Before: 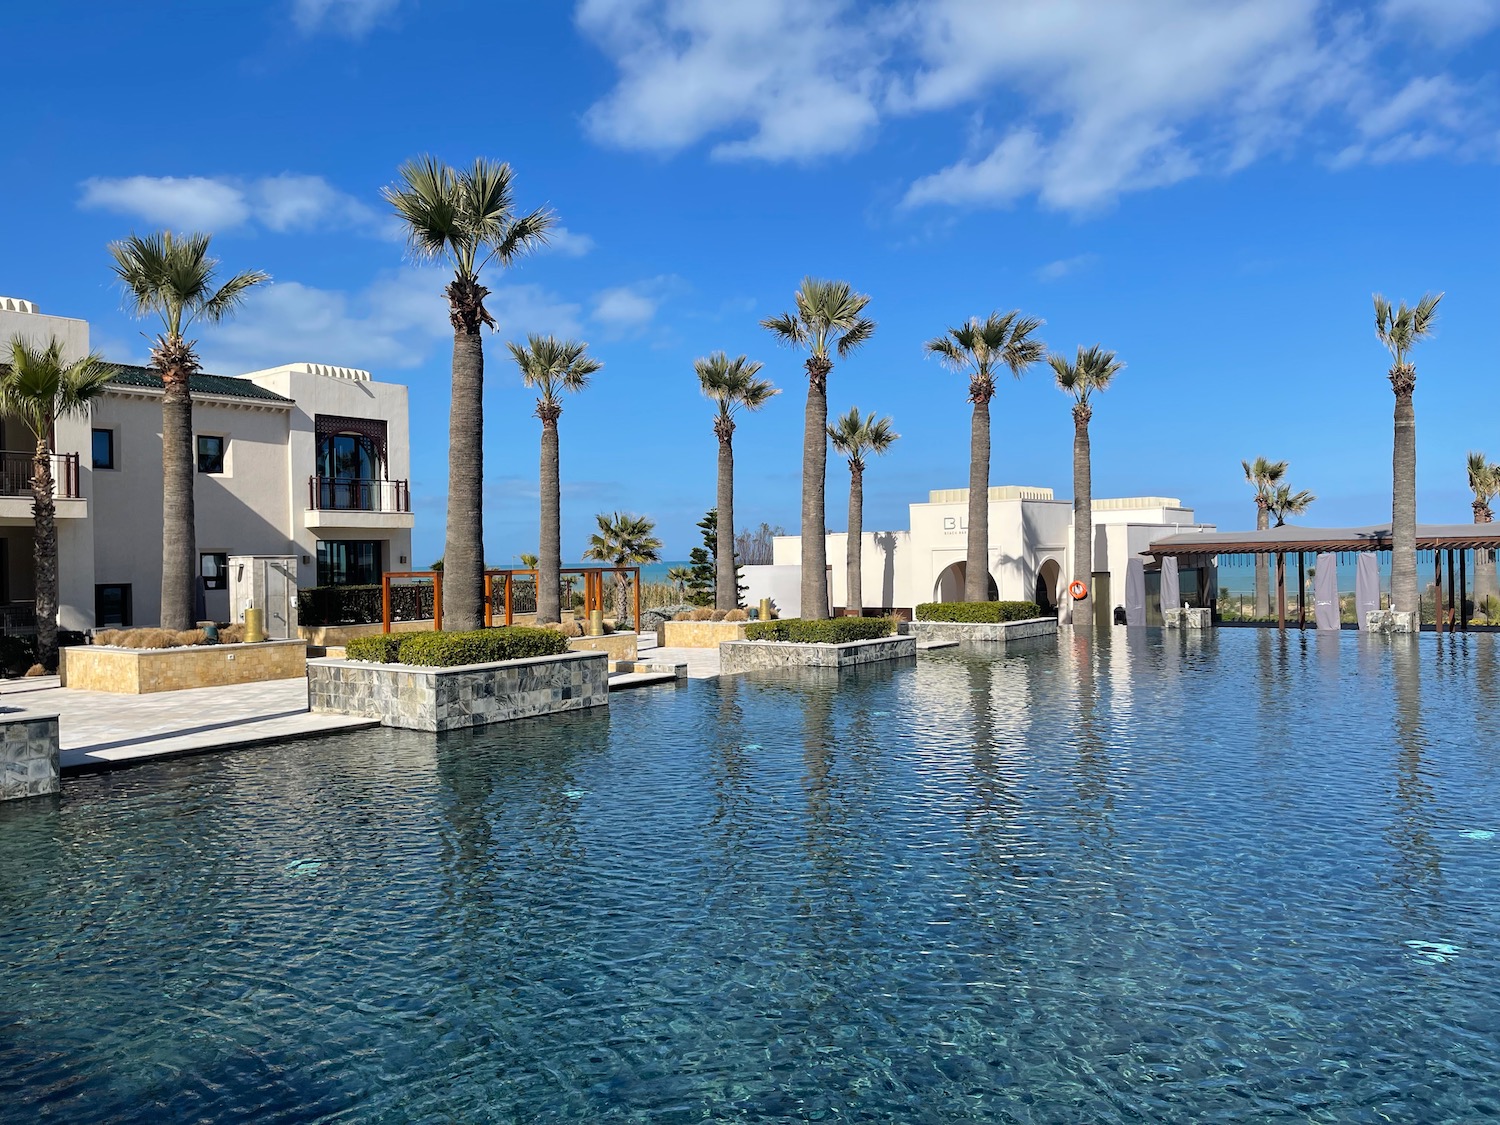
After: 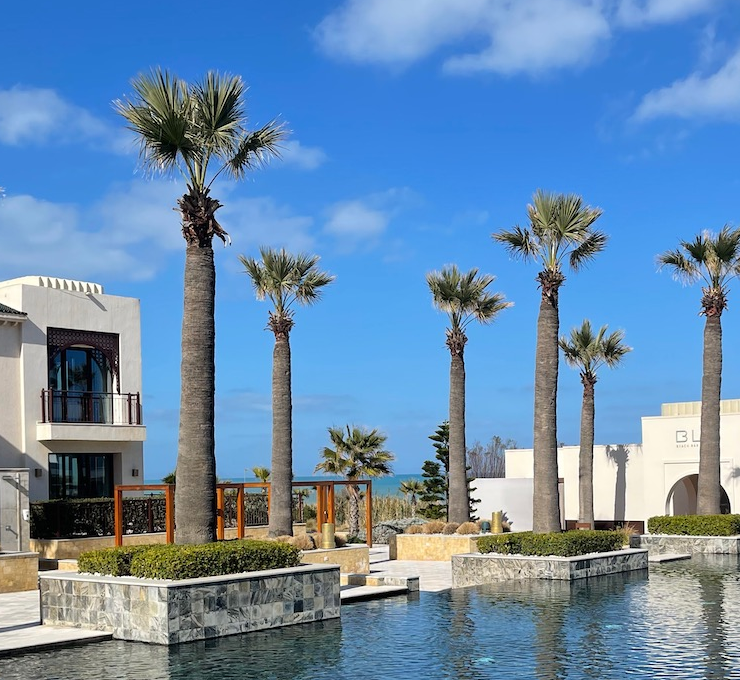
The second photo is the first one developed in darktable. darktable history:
crop: left 17.931%, top 7.785%, right 32.687%, bottom 31.687%
exposure: compensate highlight preservation false
contrast equalizer: y [[0.5 ×6], [0.5 ×6], [0.5, 0.5, 0.501, 0.545, 0.707, 0.863], [0 ×6], [0 ×6]]
